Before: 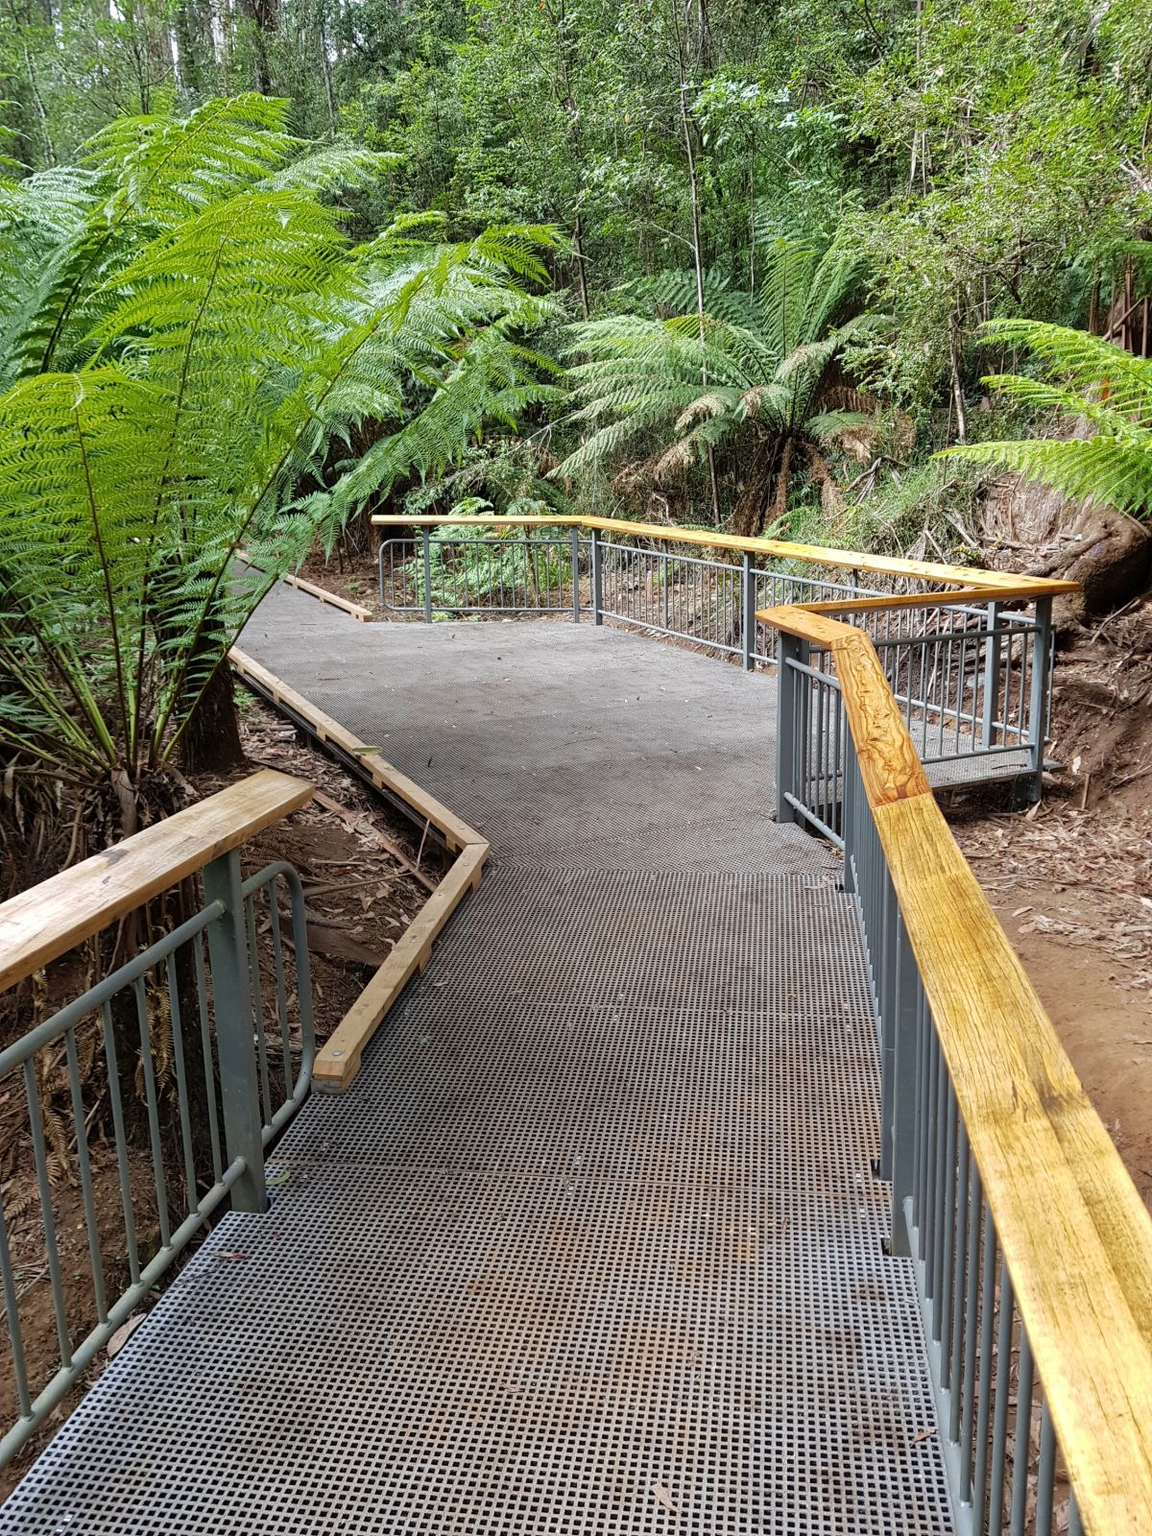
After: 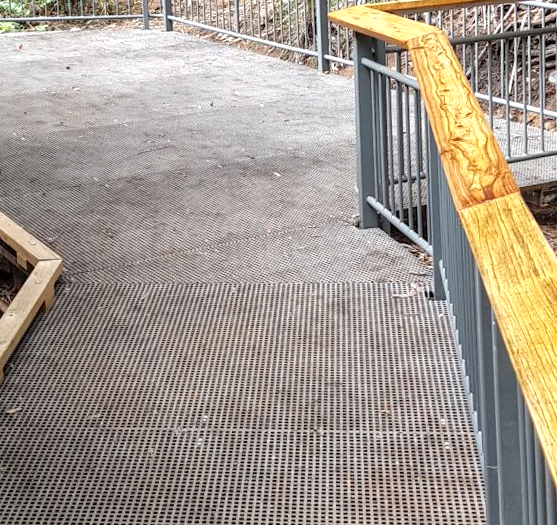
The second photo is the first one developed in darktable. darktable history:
crop: left 36.607%, top 34.735%, right 13.146%, bottom 30.611%
exposure: black level correction 0.001, exposure 0.5 EV, compensate exposure bias true, compensate highlight preservation false
rotate and perspective: rotation -1.68°, lens shift (vertical) -0.146, crop left 0.049, crop right 0.912, crop top 0.032, crop bottom 0.96
local contrast: on, module defaults
